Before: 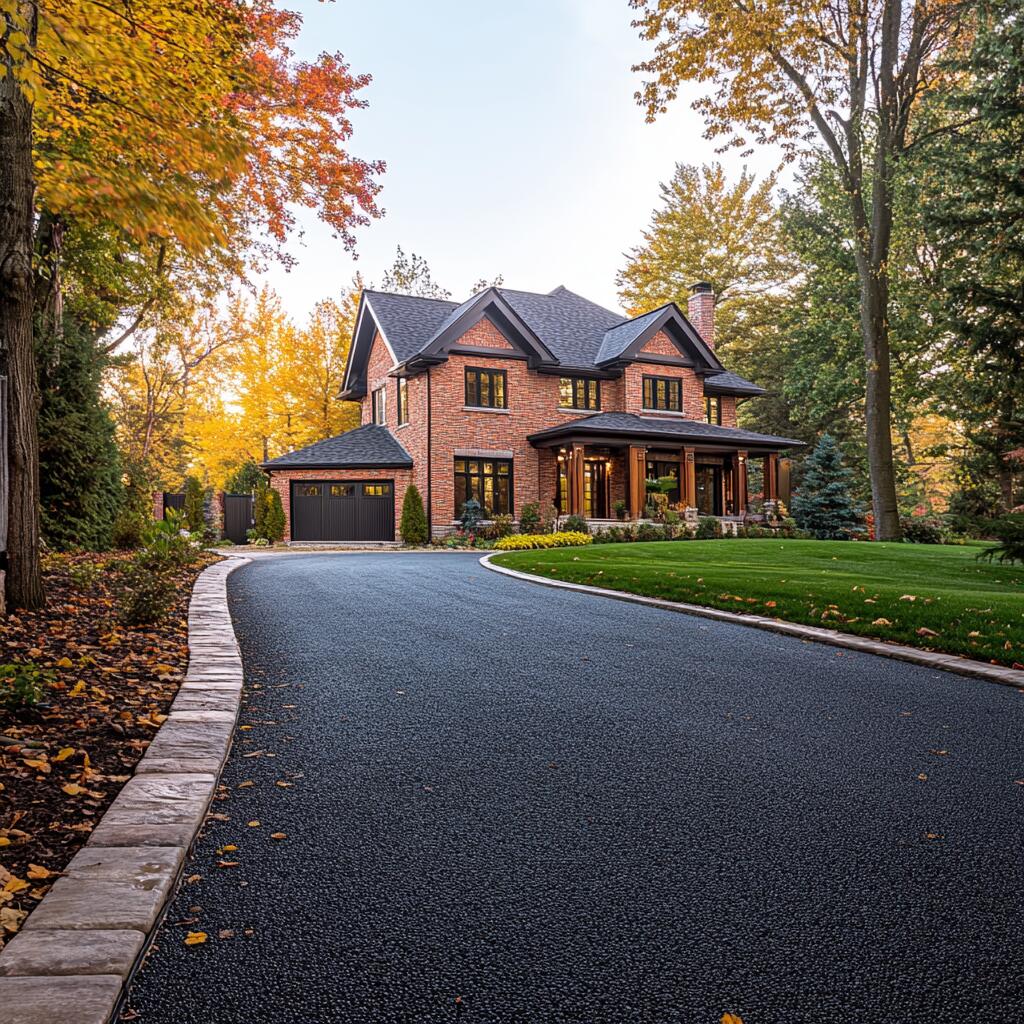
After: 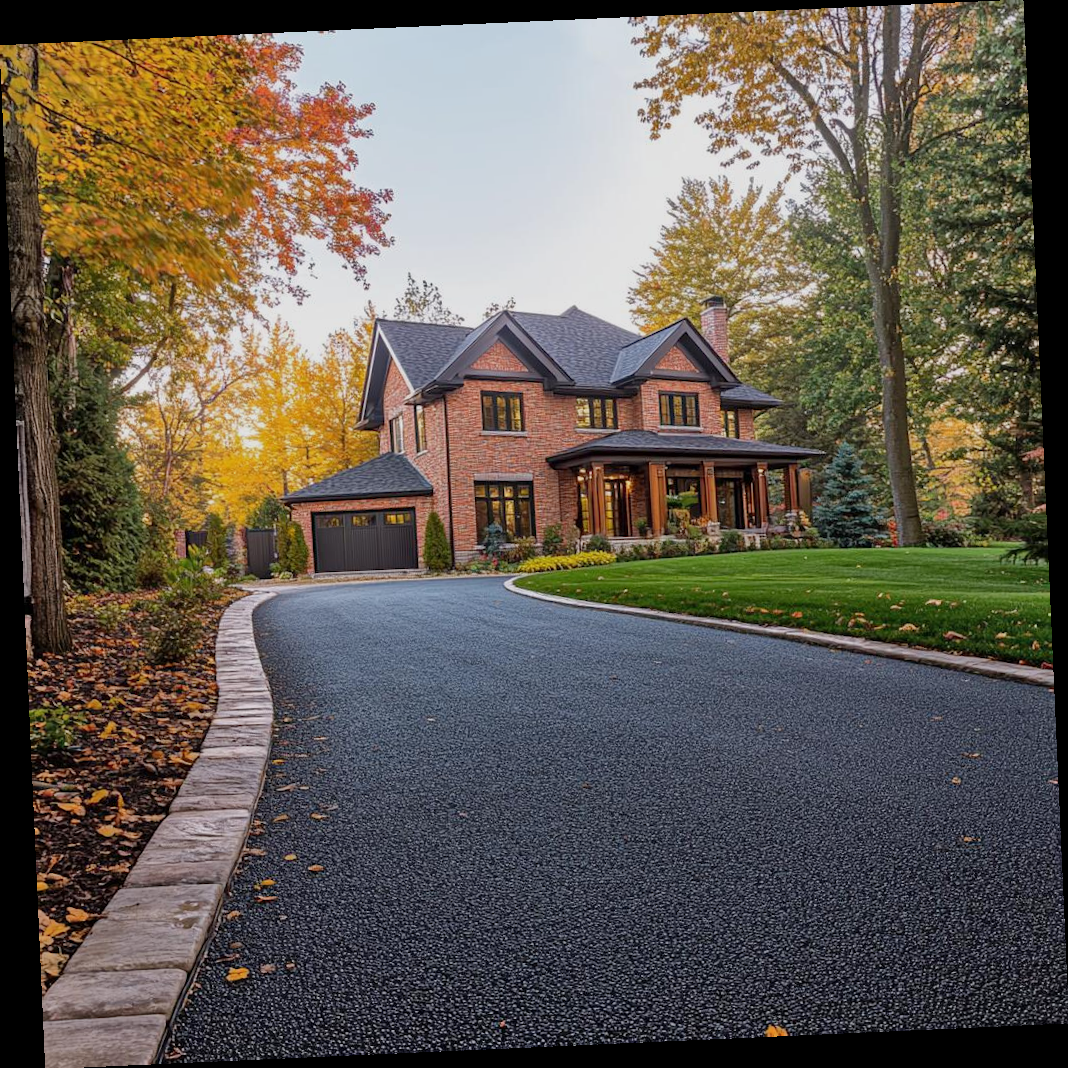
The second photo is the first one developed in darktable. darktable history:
shadows and highlights: radius 125.46, shadows 30.51, highlights -30.51, low approximation 0.01, soften with gaussian
rotate and perspective: rotation -2.56°, automatic cropping off
tone equalizer: -8 EV 0.25 EV, -7 EV 0.417 EV, -6 EV 0.417 EV, -5 EV 0.25 EV, -3 EV -0.25 EV, -2 EV -0.417 EV, -1 EV -0.417 EV, +0 EV -0.25 EV, edges refinement/feathering 500, mask exposure compensation -1.57 EV, preserve details guided filter
